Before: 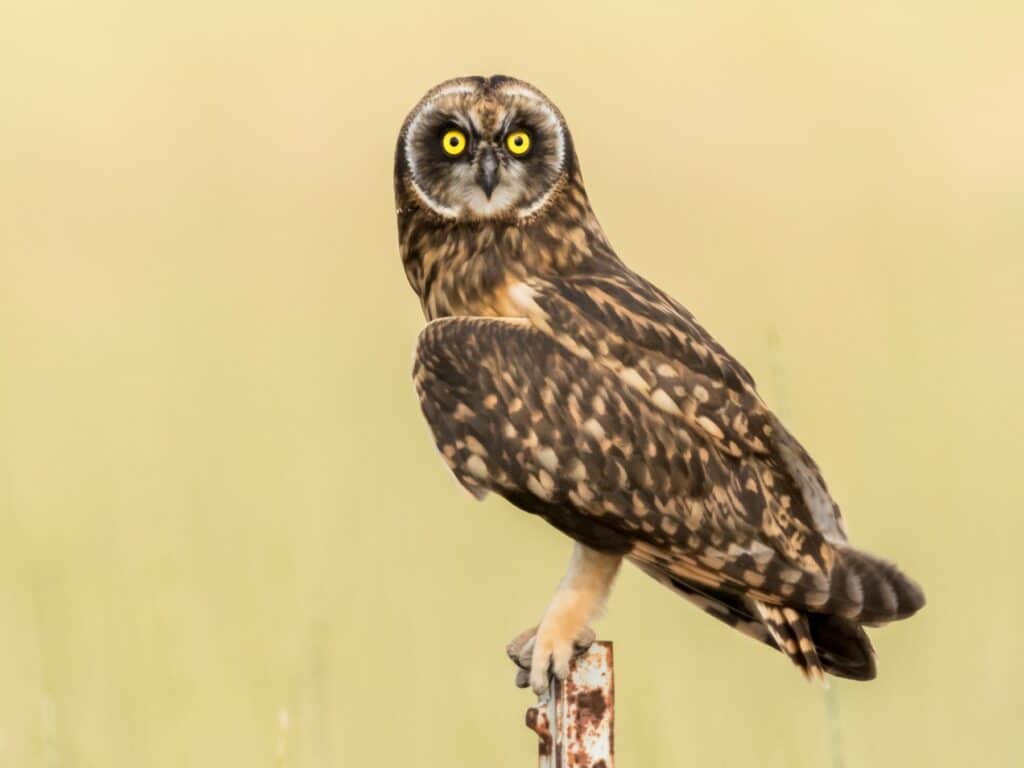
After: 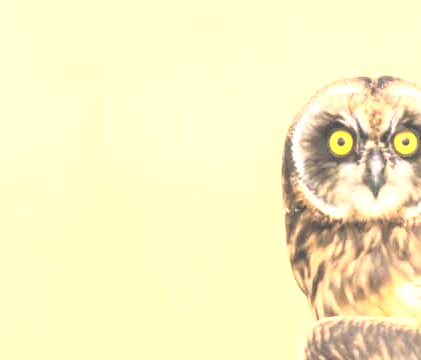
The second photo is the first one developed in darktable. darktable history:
local contrast: on, module defaults
base curve: curves: ch0 [(0, 0) (0.028, 0.03) (0.121, 0.232) (0.46, 0.748) (0.859, 0.968) (1, 1)]
exposure: black level correction -0.023, exposure 1.395 EV, compensate highlight preservation false
crop and rotate: left 11.104%, top 0.05%, right 47.728%, bottom 52.97%
